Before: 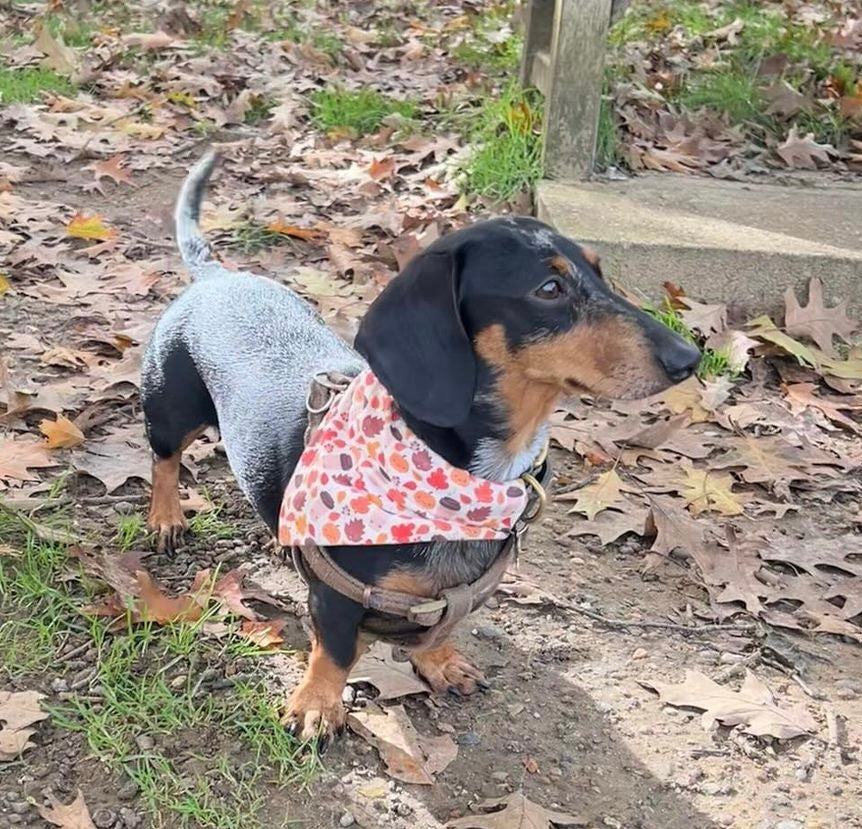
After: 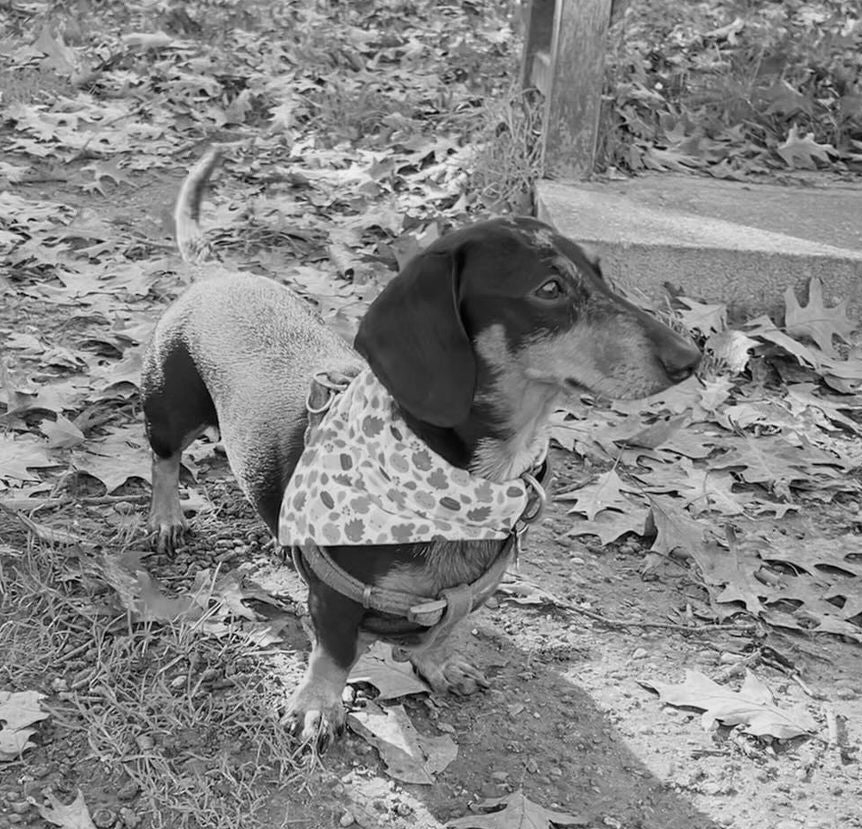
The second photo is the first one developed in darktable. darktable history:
monochrome: a 26.22, b 42.67, size 0.8
color contrast: green-magenta contrast 0.85, blue-yellow contrast 1.25, unbound 0
